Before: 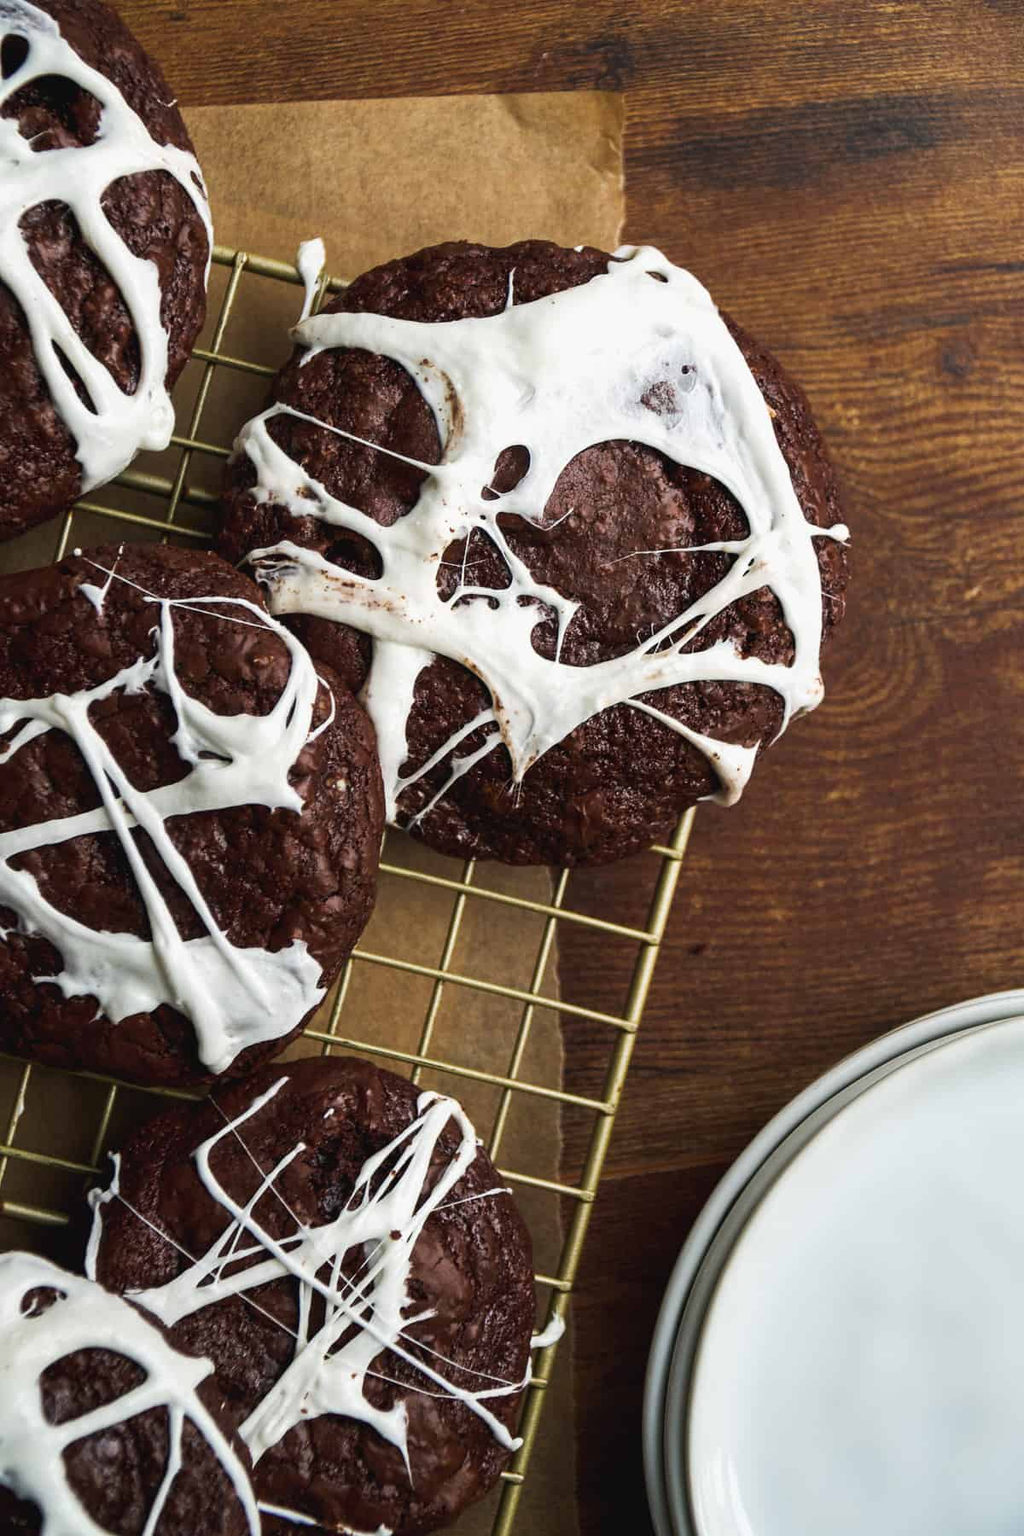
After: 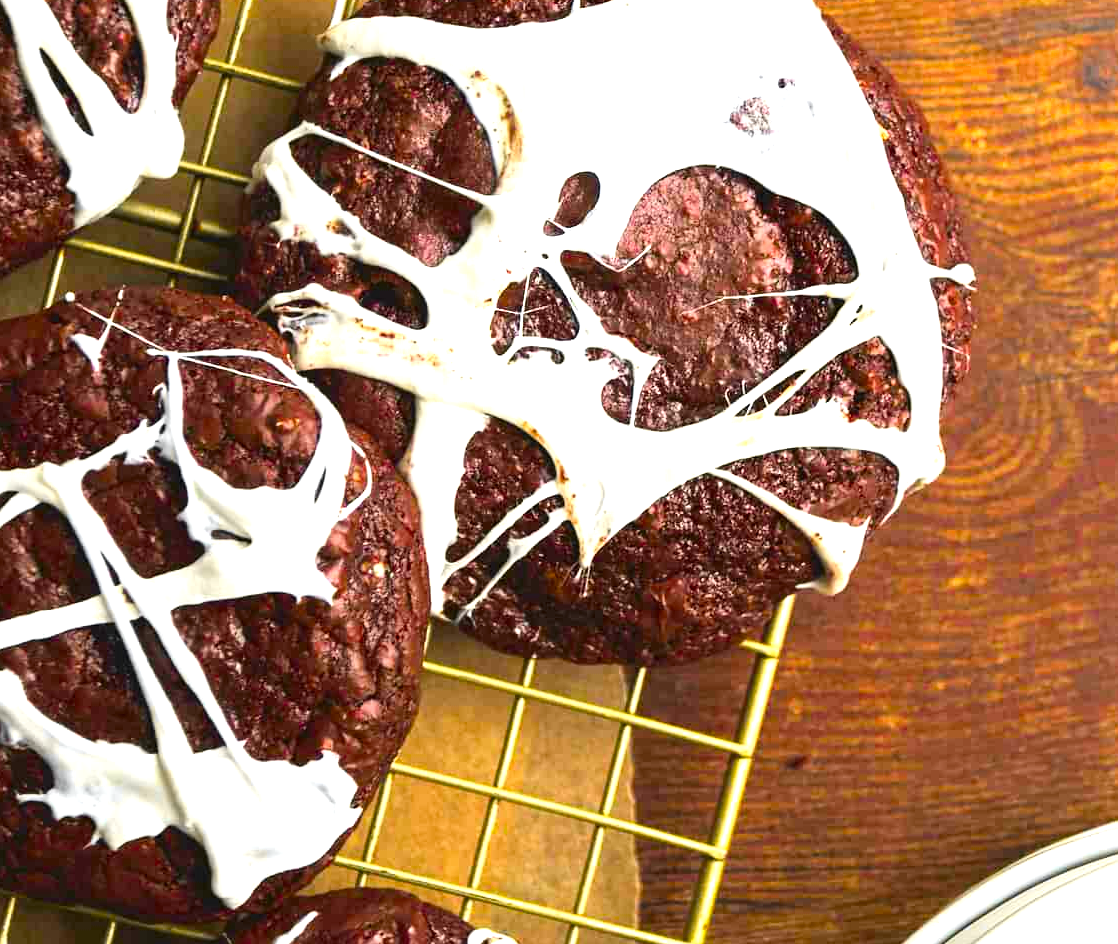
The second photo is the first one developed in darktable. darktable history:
crop: left 1.832%, top 19.483%, right 4.981%, bottom 28.055%
color balance rgb: perceptual saturation grading › global saturation 30.865%
tone curve: curves: ch0 [(0, 0) (0.071, 0.058) (0.266, 0.268) (0.498, 0.542) (0.766, 0.807) (1, 0.983)]; ch1 [(0, 0) (0.346, 0.307) (0.408, 0.387) (0.463, 0.465) (0.482, 0.493) (0.502, 0.499) (0.517, 0.505) (0.55, 0.554) (0.597, 0.61) (0.651, 0.698) (1, 1)]; ch2 [(0, 0) (0.346, 0.34) (0.434, 0.46) (0.485, 0.494) (0.5, 0.498) (0.509, 0.517) (0.526, 0.539) (0.583, 0.603) (0.625, 0.659) (1, 1)], color space Lab, independent channels, preserve colors none
exposure: black level correction 0, exposure 1.355 EV, compensate highlight preservation false
